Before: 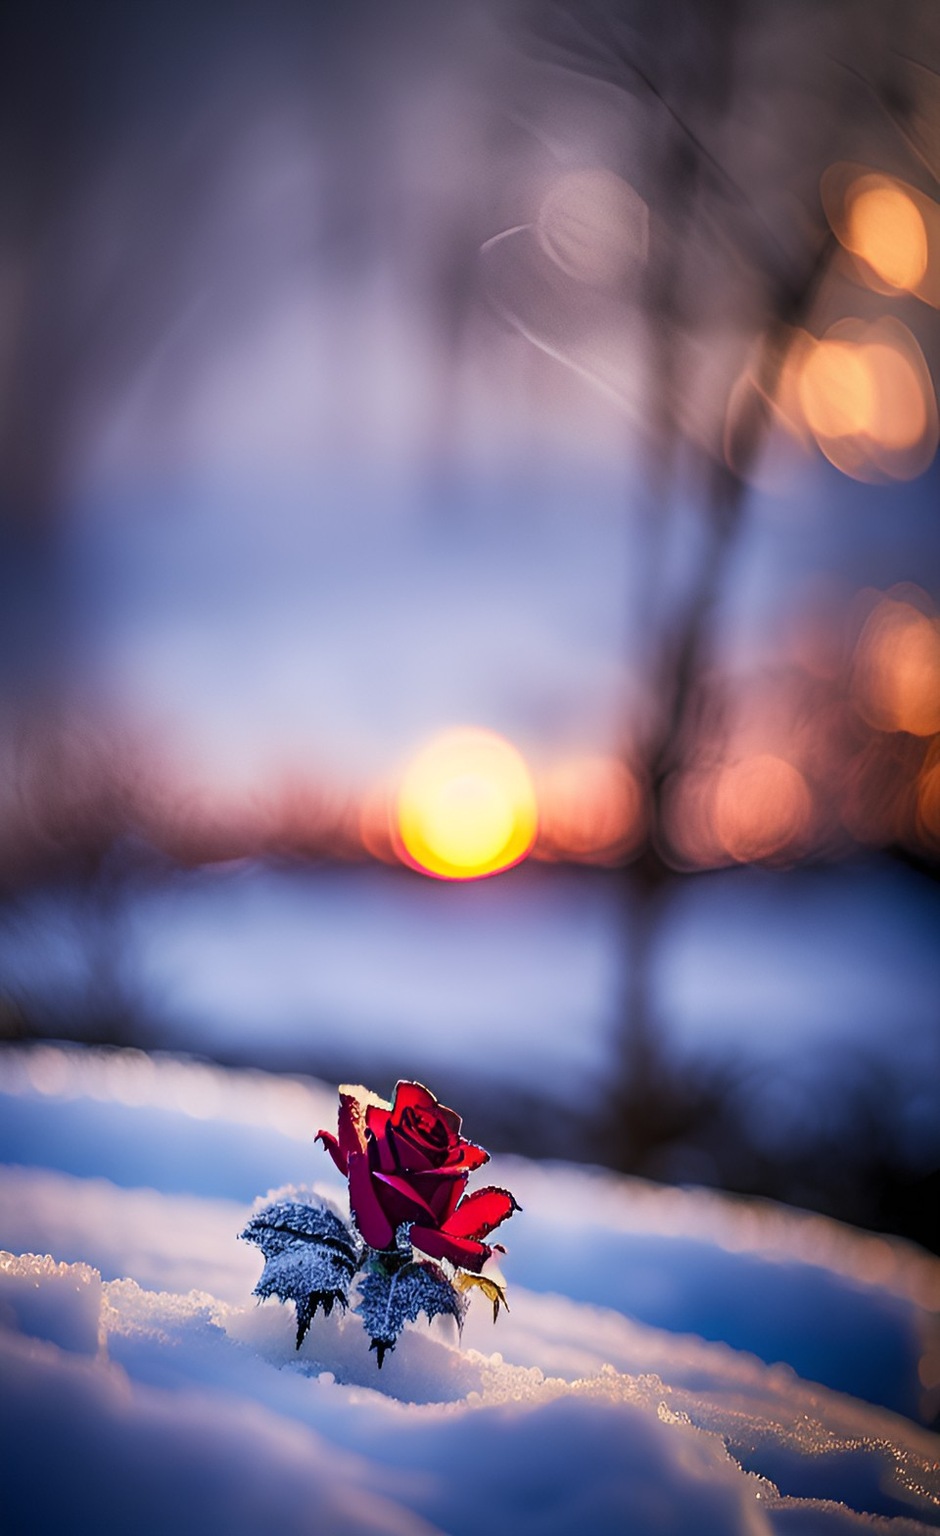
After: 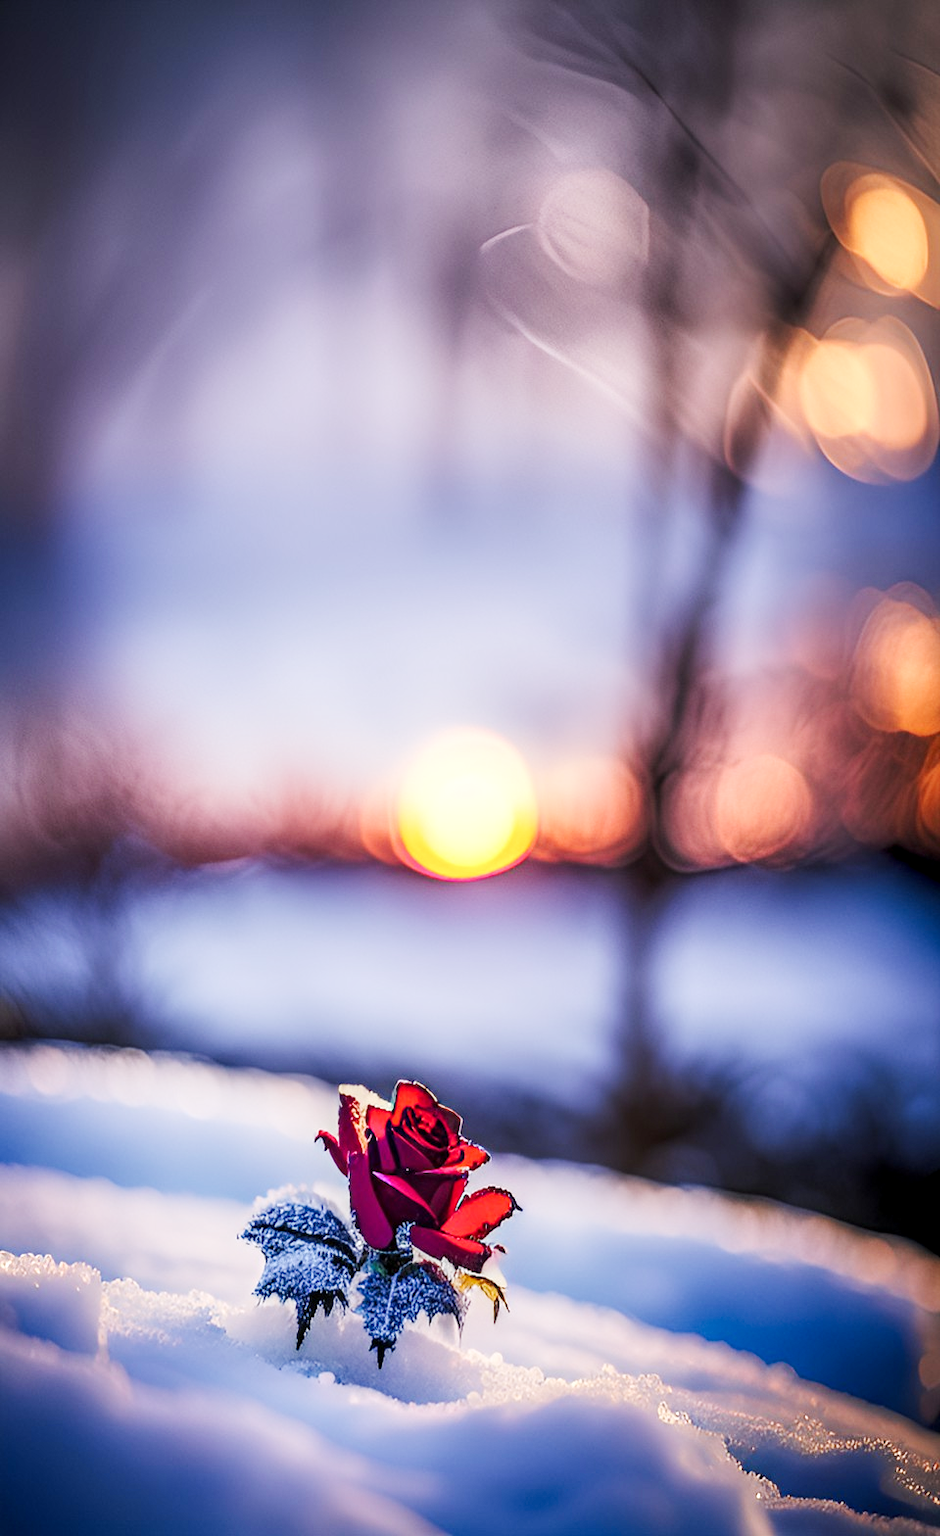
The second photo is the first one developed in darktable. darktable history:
local contrast: highlights 55%, shadows 52%, detail 130%, midtone range 0.452
exposure: compensate highlight preservation false
tone curve: curves: ch0 [(0, 0) (0.003, 0.003) (0.011, 0.014) (0.025, 0.033) (0.044, 0.06) (0.069, 0.096) (0.1, 0.132) (0.136, 0.174) (0.177, 0.226) (0.224, 0.282) (0.277, 0.352) (0.335, 0.435) (0.399, 0.524) (0.468, 0.615) (0.543, 0.695) (0.623, 0.771) (0.709, 0.835) (0.801, 0.894) (0.898, 0.944) (1, 1)], preserve colors none
